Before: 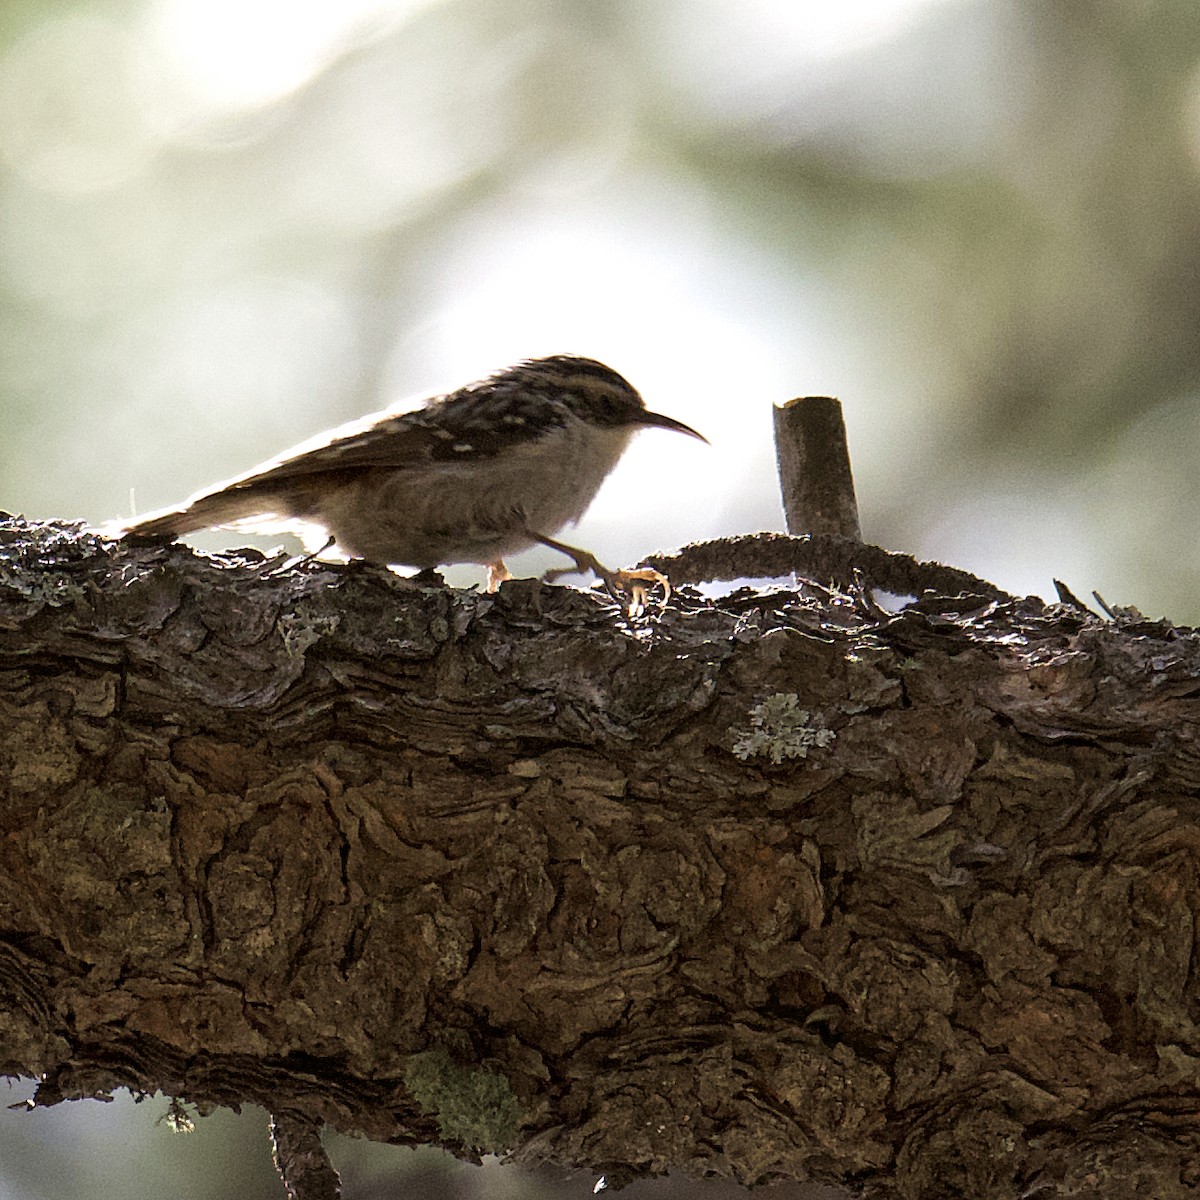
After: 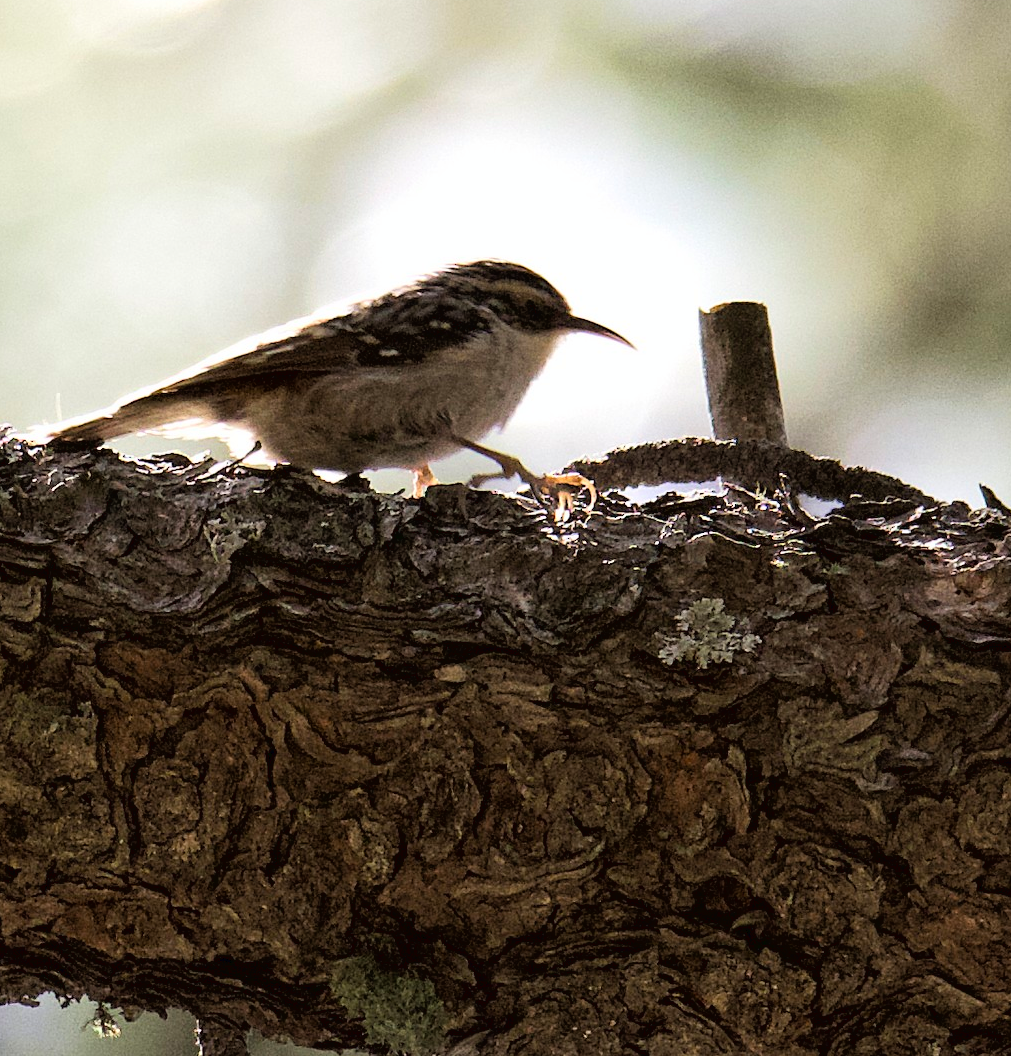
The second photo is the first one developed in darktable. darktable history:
crop: left 6.19%, top 7.973%, right 9.531%, bottom 3.962%
tone curve: curves: ch0 [(0, 0.013) (0.054, 0.018) (0.205, 0.191) (0.289, 0.292) (0.39, 0.424) (0.493, 0.551) (0.666, 0.743) (0.795, 0.841) (1, 0.998)]; ch1 [(0, 0) (0.385, 0.343) (0.439, 0.415) (0.494, 0.495) (0.501, 0.501) (0.51, 0.509) (0.54, 0.552) (0.586, 0.614) (0.66, 0.706) (0.783, 0.804) (1, 1)]; ch2 [(0, 0) (0.32, 0.281) (0.403, 0.399) (0.441, 0.428) (0.47, 0.469) (0.498, 0.496) (0.524, 0.538) (0.566, 0.579) (0.633, 0.665) (0.7, 0.711) (1, 1)]
